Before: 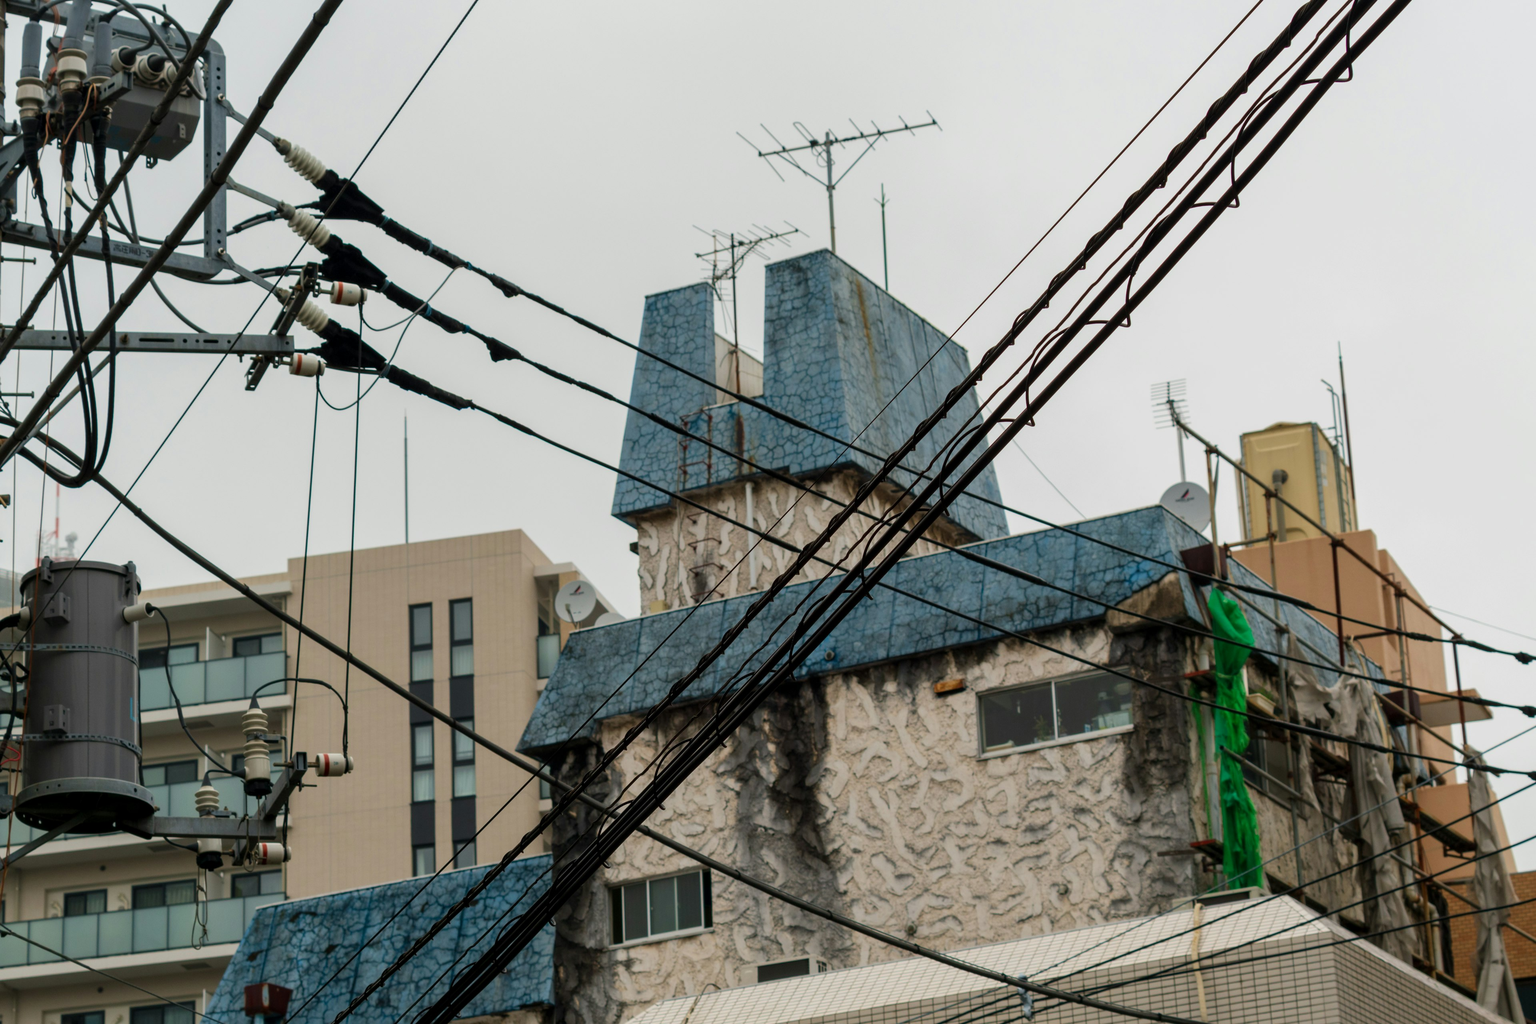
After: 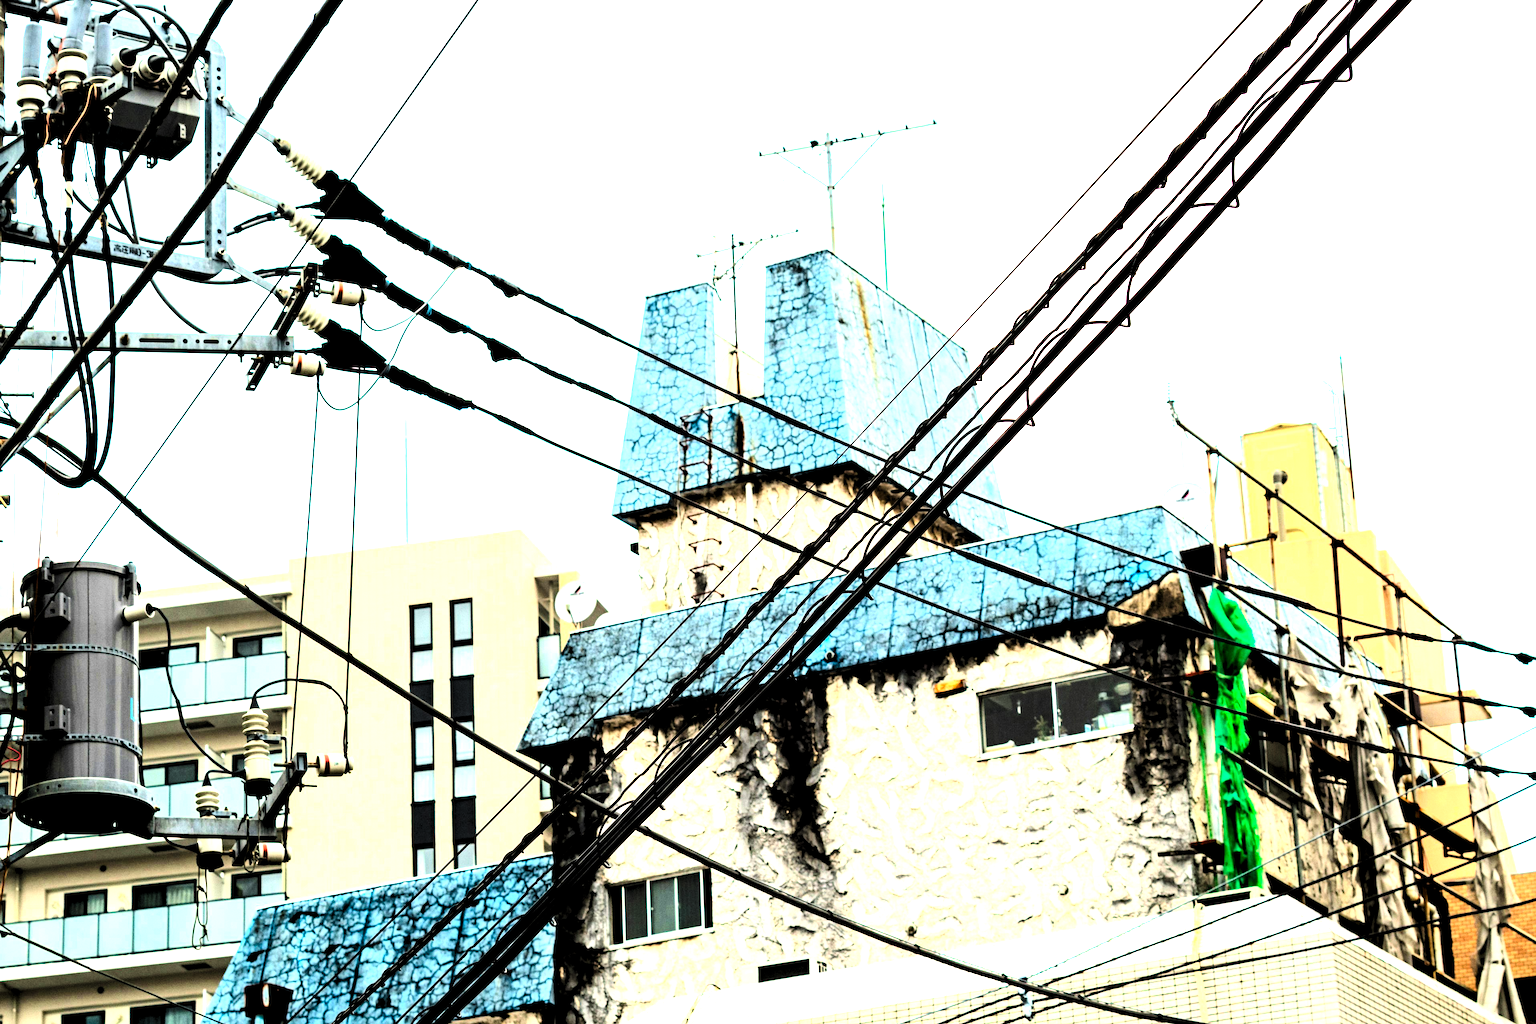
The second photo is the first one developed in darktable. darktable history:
contrast brightness saturation: contrast 0.4, brightness 0.05, saturation 0.25
exposure: exposure 2.003 EV, compensate highlight preservation false
levels: levels [0.182, 0.542, 0.902]
haze removal: compatibility mode true, adaptive false
